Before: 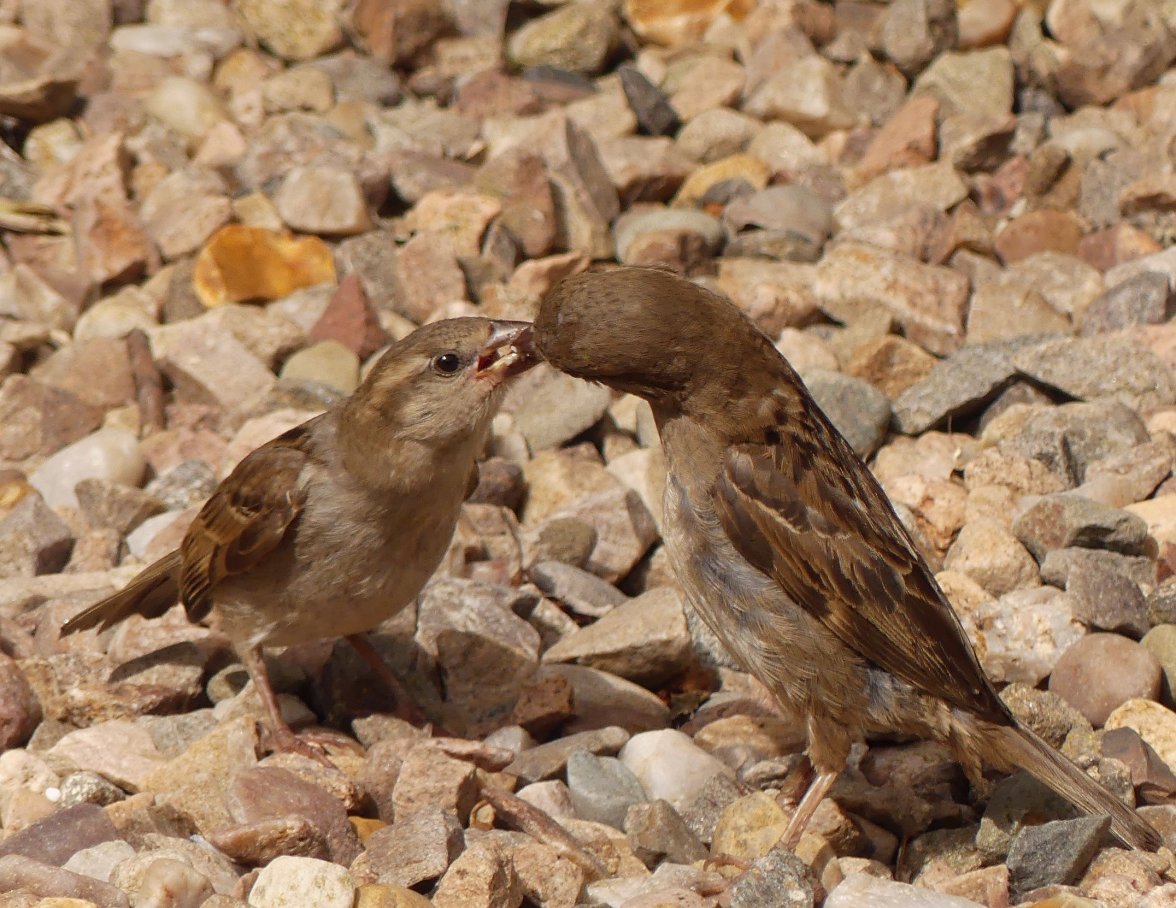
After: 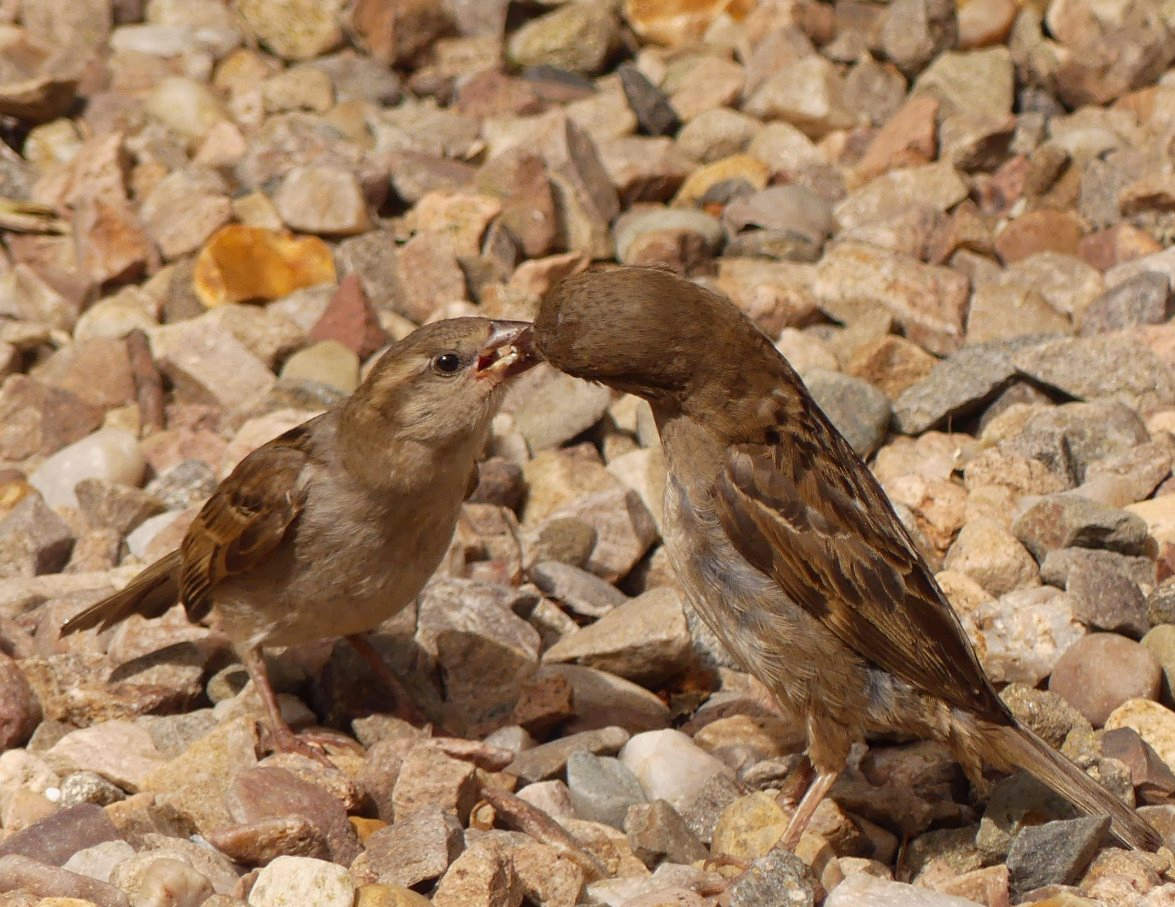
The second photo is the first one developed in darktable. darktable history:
contrast brightness saturation: contrast 0.04, saturation 0.07
grain: coarseness 0.81 ISO, strength 1.34%, mid-tones bias 0%
